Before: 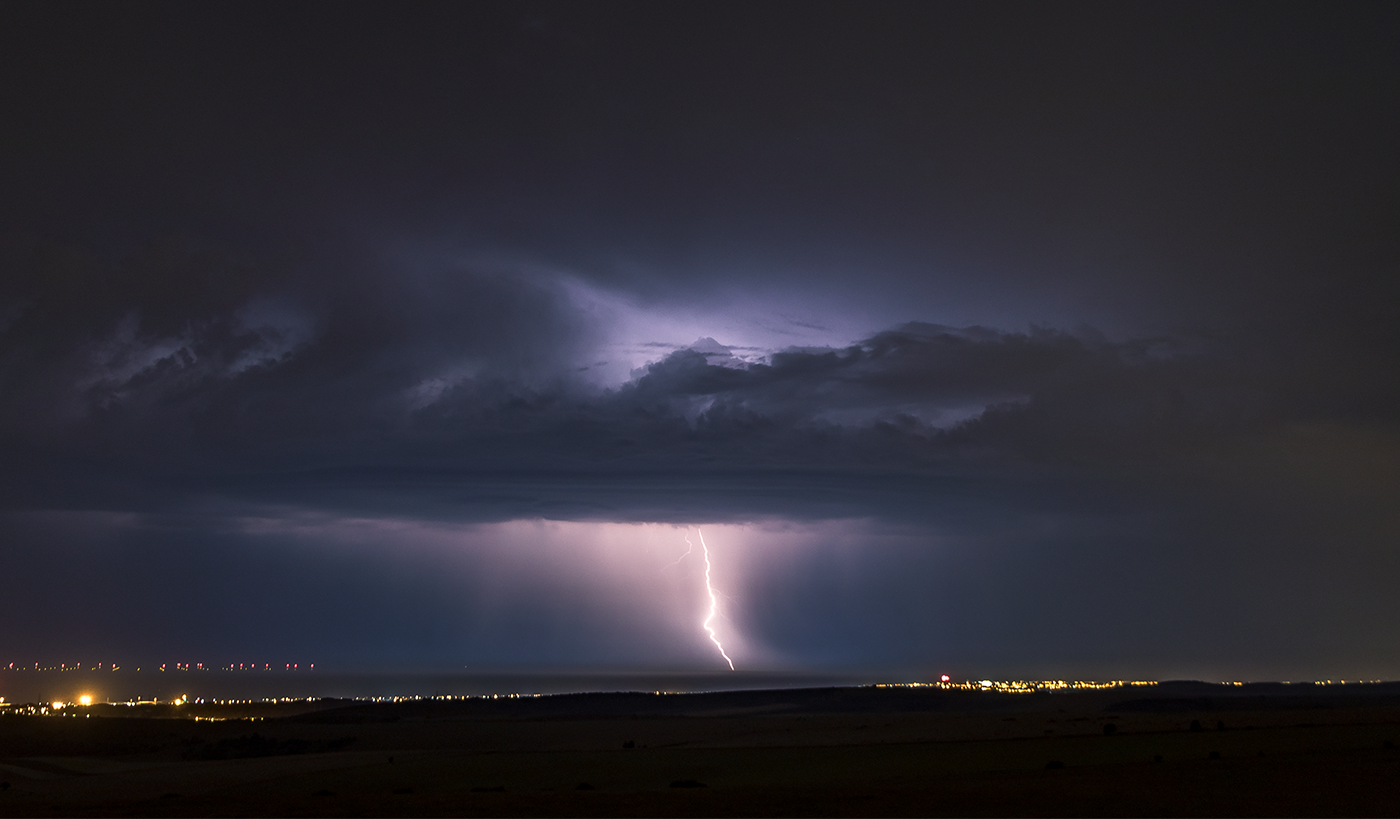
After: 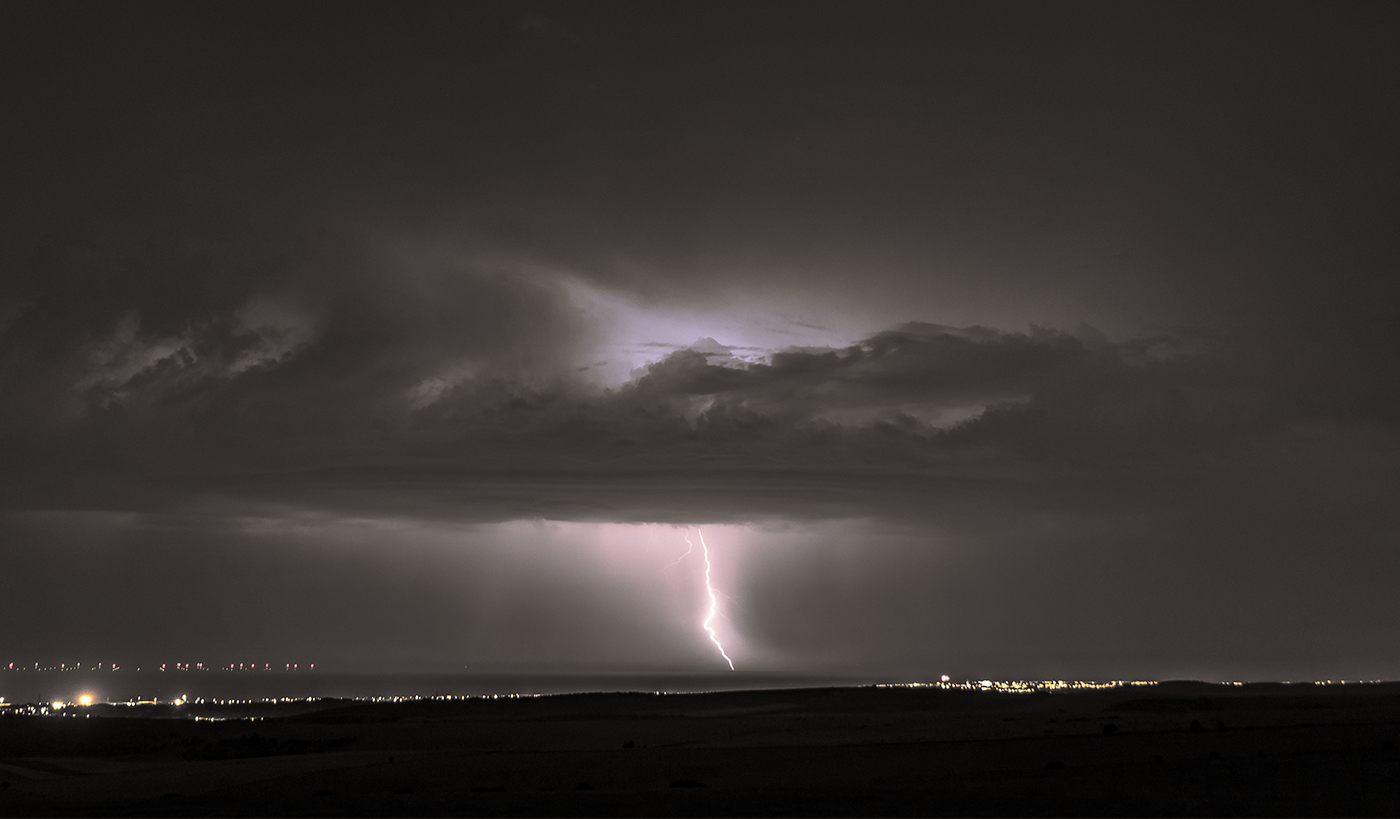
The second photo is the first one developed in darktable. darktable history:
shadows and highlights: shadows 24.5, highlights -78.15, soften with gaussian
split-toning: shadows › hue 26°, shadows › saturation 0.09, highlights › hue 40°, highlights › saturation 0.18, balance -63, compress 0%
